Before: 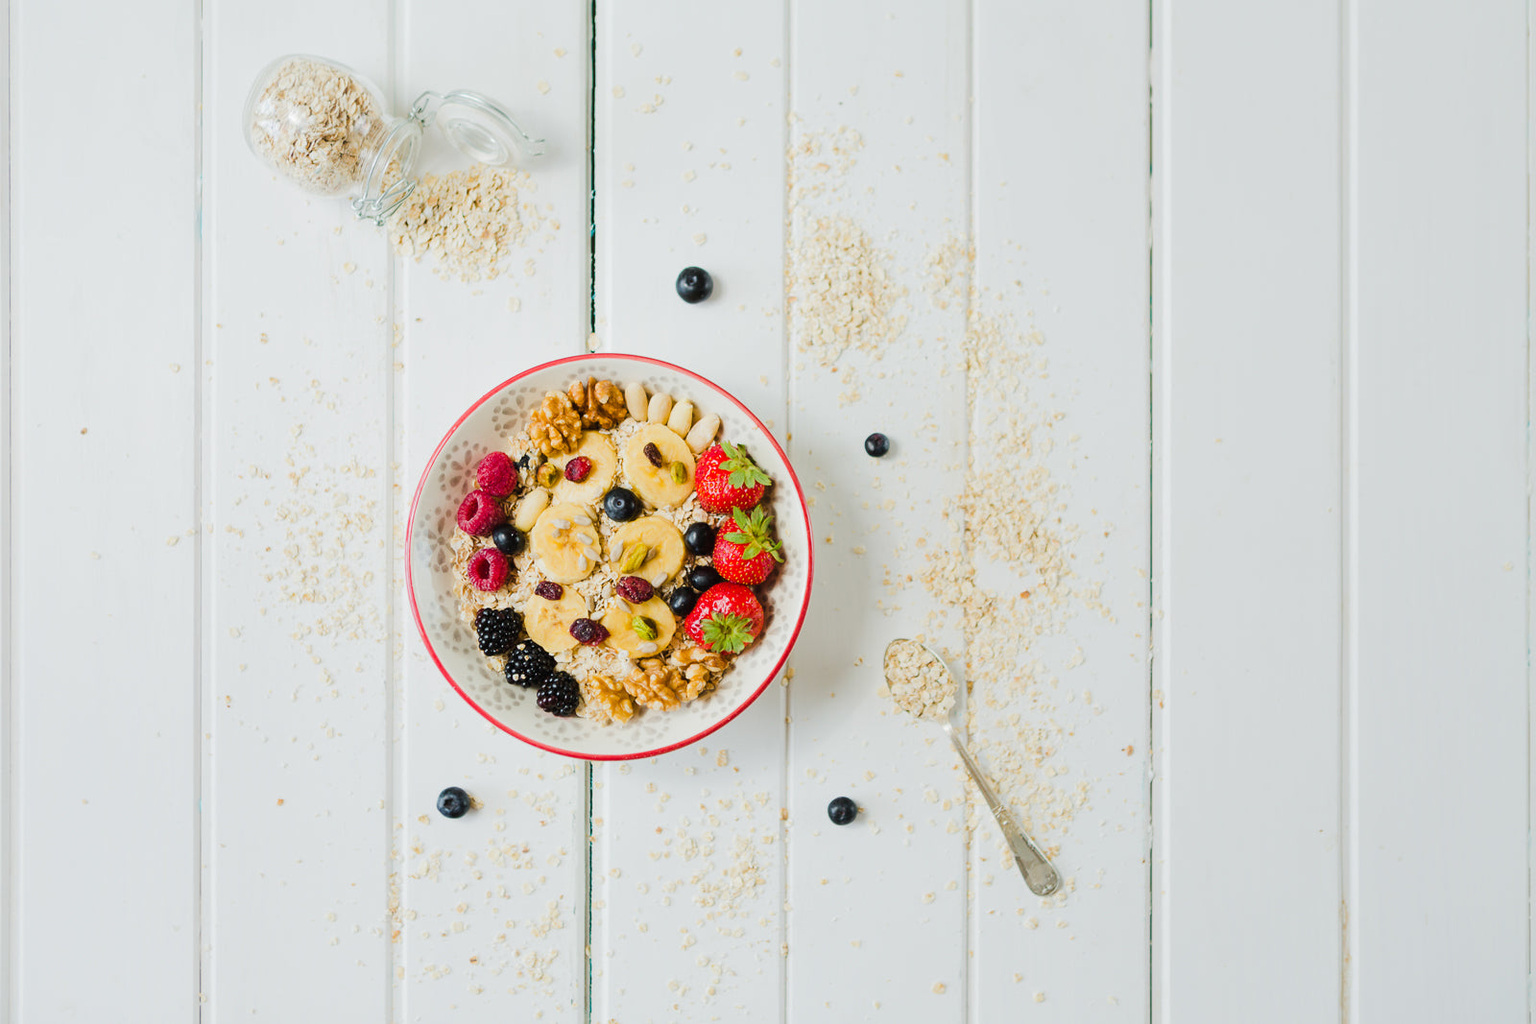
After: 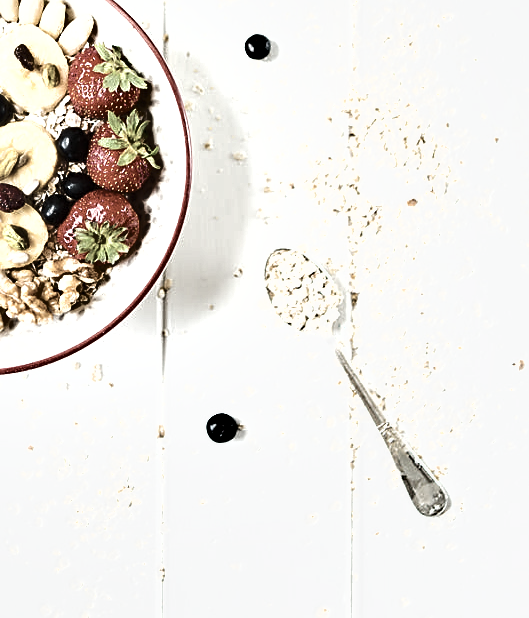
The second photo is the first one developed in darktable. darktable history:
shadows and highlights: radius 132.44, highlights color adjustment 38.97%, soften with gaussian
color correction: highlights b* -0.019, saturation 0.32
sharpen: on, module defaults
crop: left 41%, top 39.084%, right 25.916%, bottom 2.926%
exposure: black level correction 0, exposure 0.932 EV, compensate exposure bias true, compensate highlight preservation false
